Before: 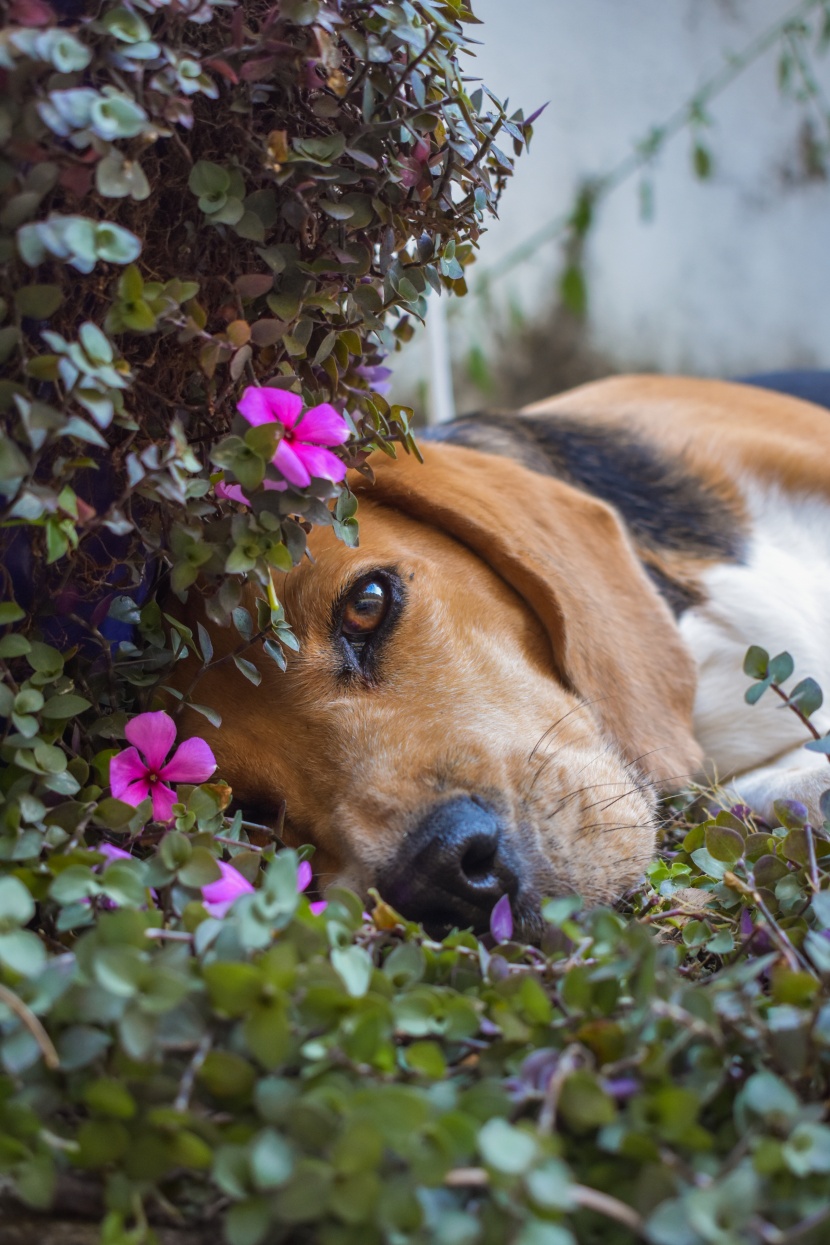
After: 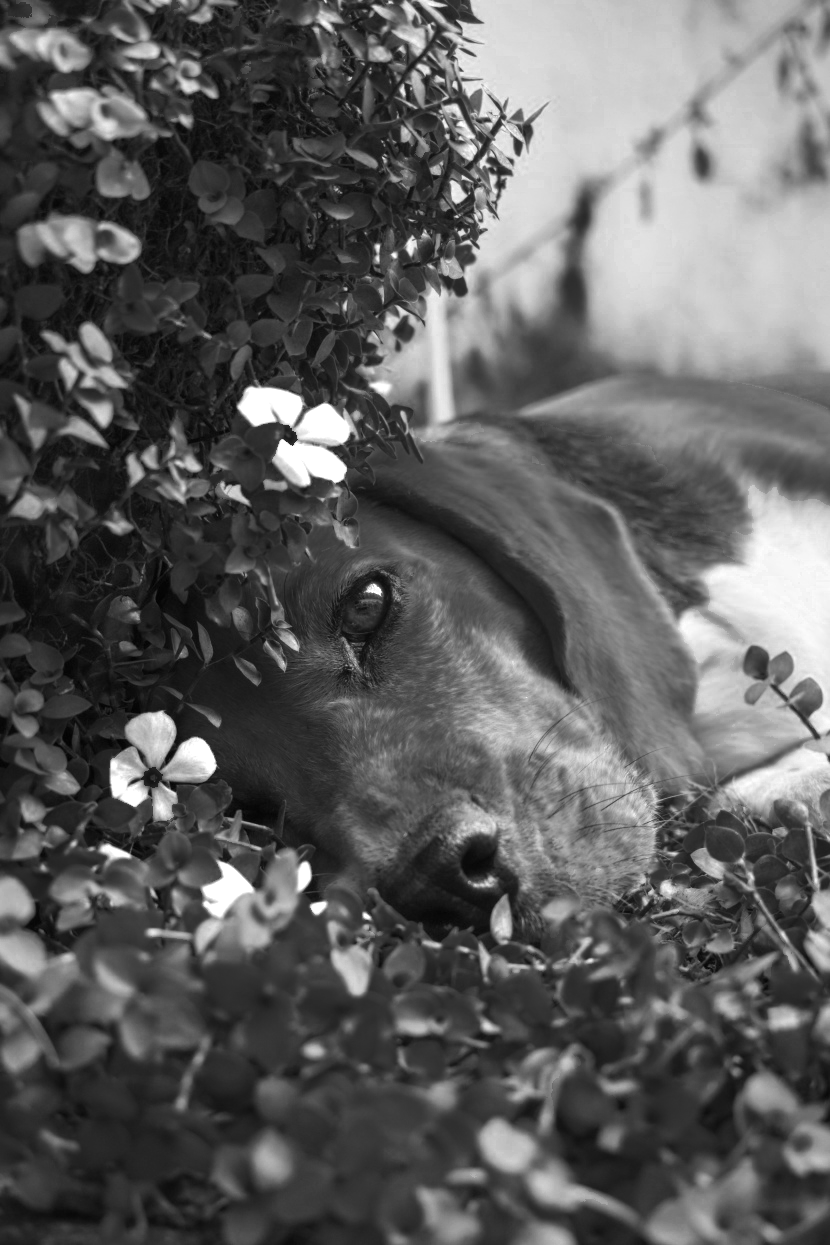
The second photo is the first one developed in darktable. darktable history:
exposure: black level correction 0.001, compensate exposure bias true, compensate highlight preservation false
color zones: curves: ch0 [(0.287, 0.048) (0.493, 0.484) (0.737, 0.816)]; ch1 [(0, 0) (0.143, 0) (0.286, 0) (0.429, 0) (0.571, 0) (0.714, 0) (0.857, 0)]
